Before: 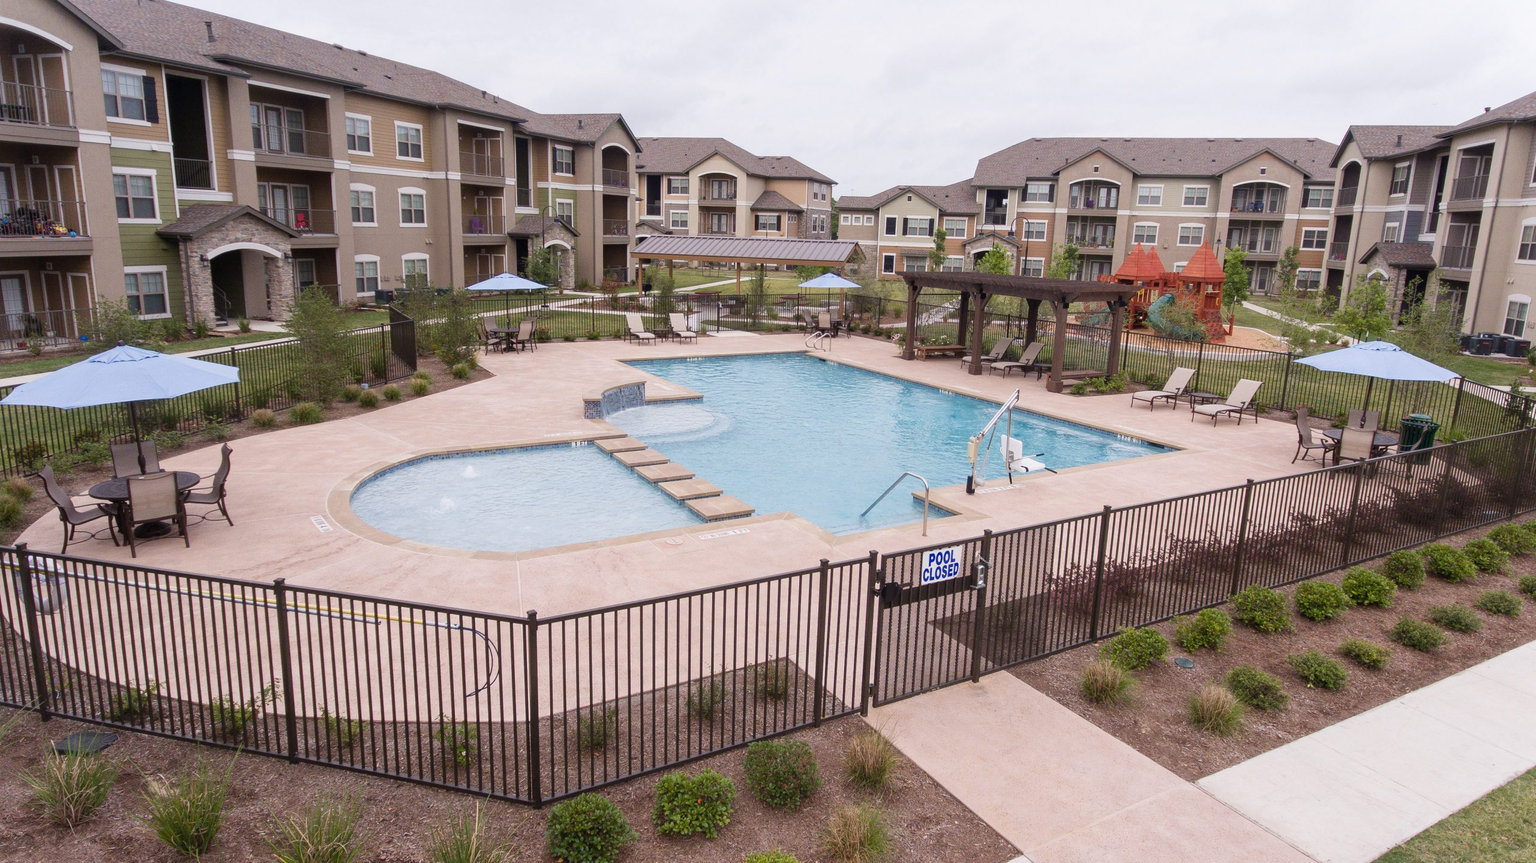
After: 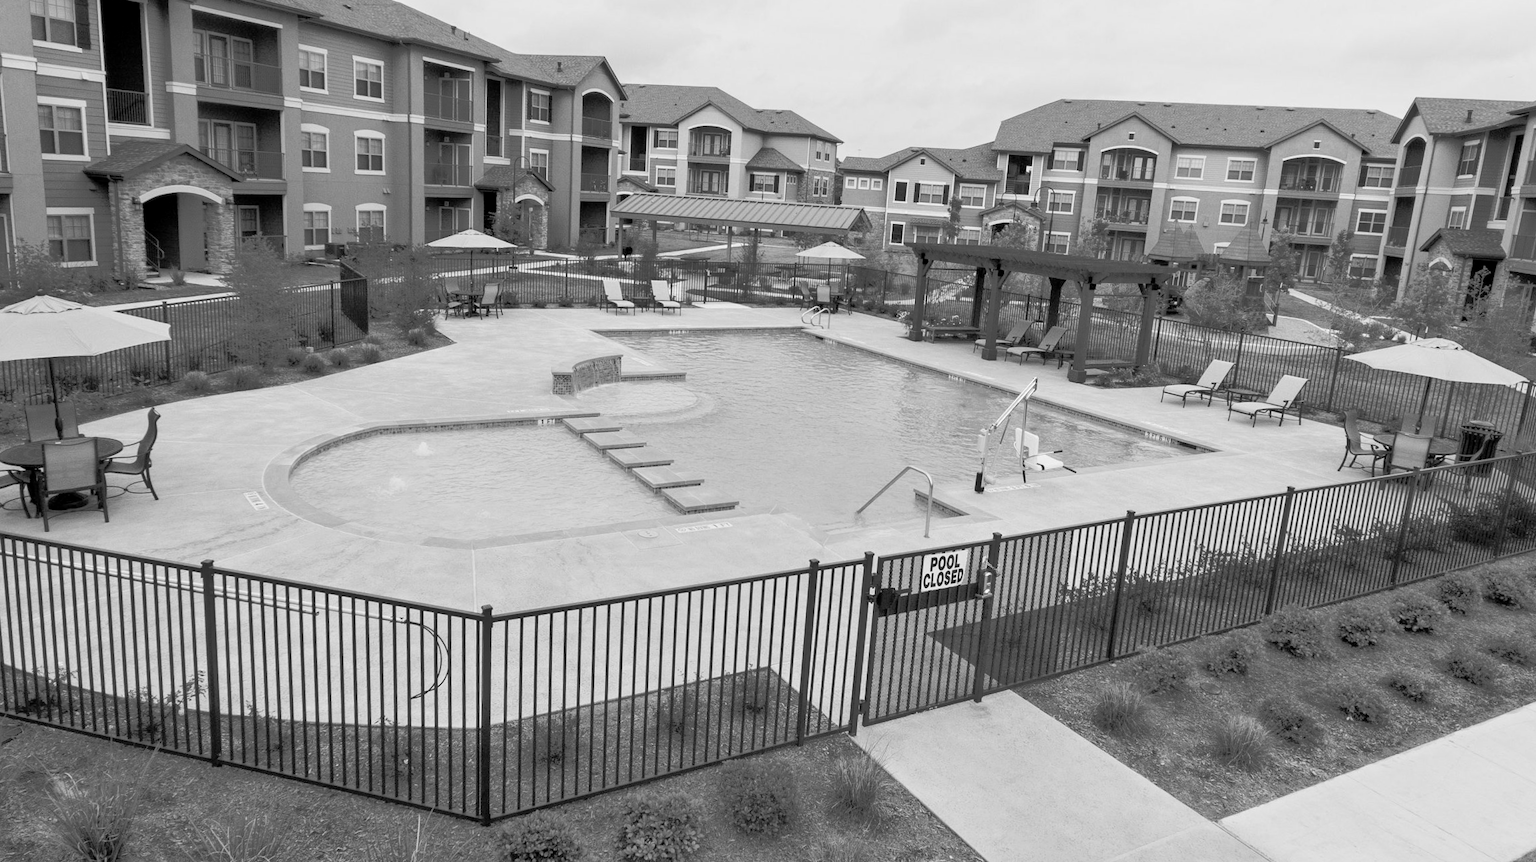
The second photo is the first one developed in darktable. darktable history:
monochrome: a 32, b 64, size 2.3
exposure: black level correction 0.004, exposure 0.014 EV, compensate highlight preservation false
tone equalizer: -8 EV -0.528 EV, -7 EV -0.319 EV, -6 EV -0.083 EV, -5 EV 0.413 EV, -4 EV 0.985 EV, -3 EV 0.791 EV, -2 EV -0.01 EV, -1 EV 0.14 EV, +0 EV -0.012 EV, smoothing 1
crop and rotate: angle -1.96°, left 3.097%, top 4.154%, right 1.586%, bottom 0.529%
